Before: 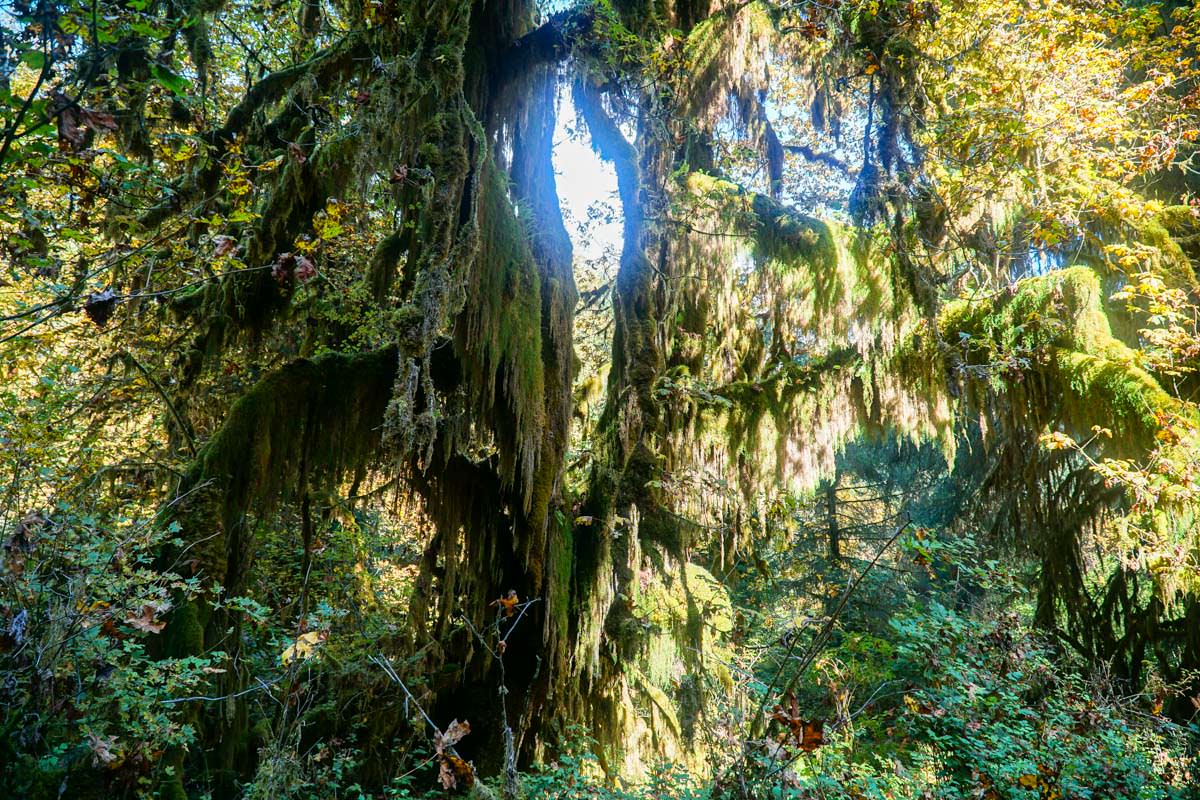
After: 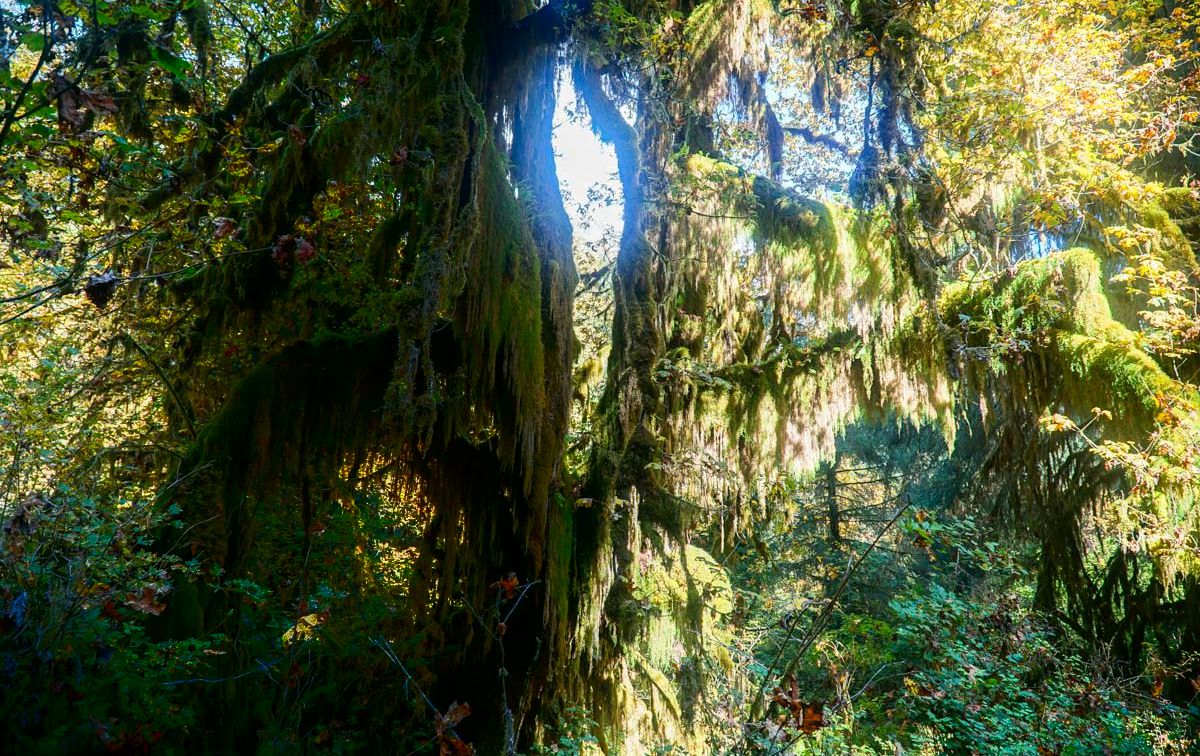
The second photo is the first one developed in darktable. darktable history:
crop and rotate: top 2.296%, bottom 3.135%
shadows and highlights: shadows -89.12, highlights 90.59, shadows color adjustment 97.99%, highlights color adjustment 57.75%, soften with gaussian
